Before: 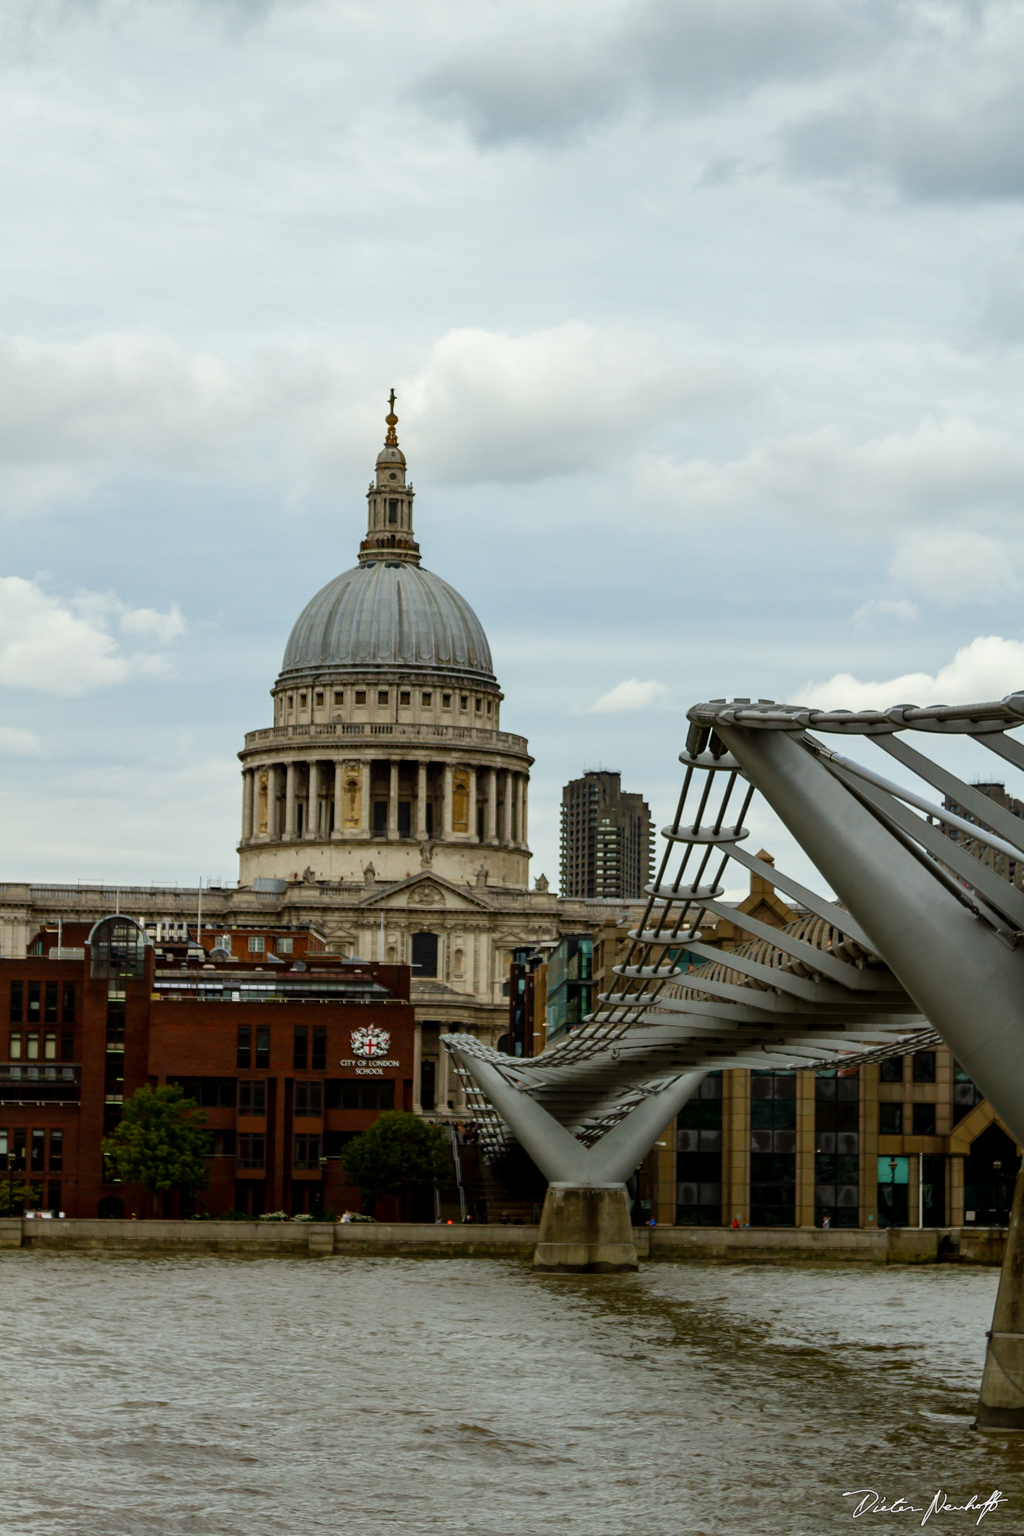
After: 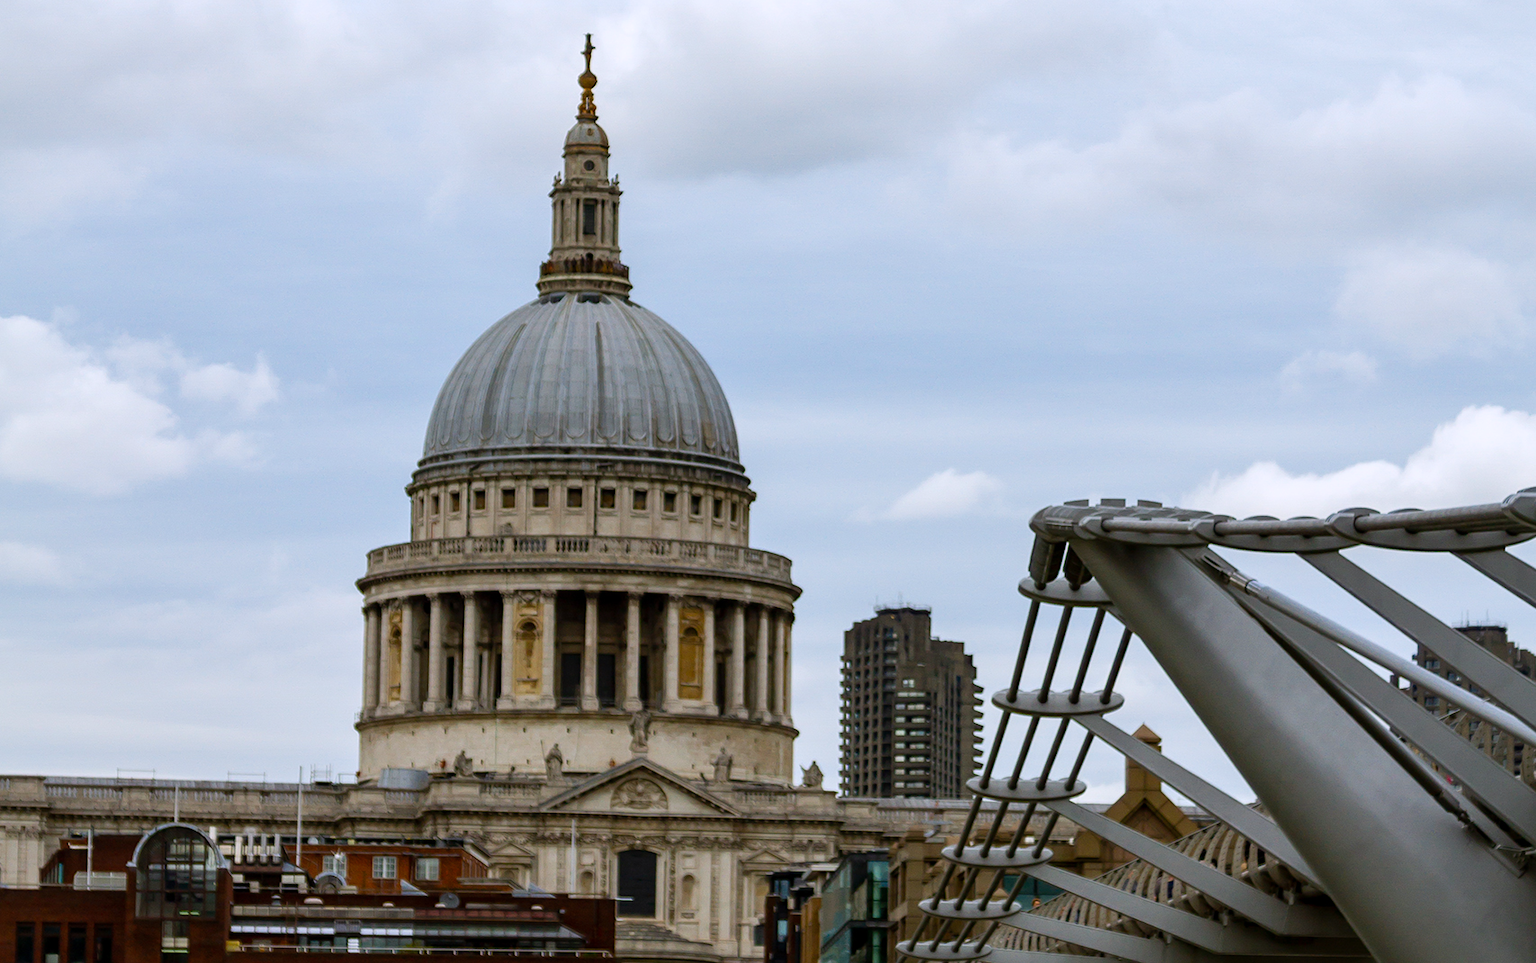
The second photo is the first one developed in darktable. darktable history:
crop and rotate: top 23.84%, bottom 34.294%
white balance: red 1.004, blue 1.096
